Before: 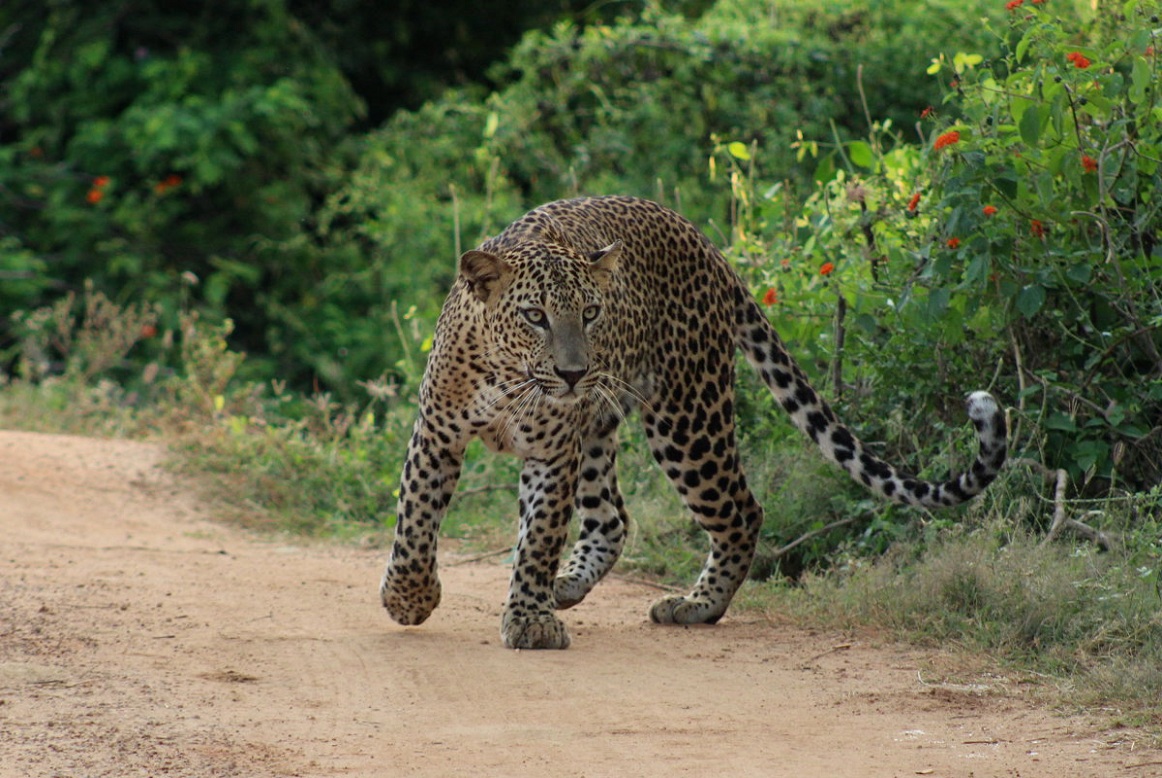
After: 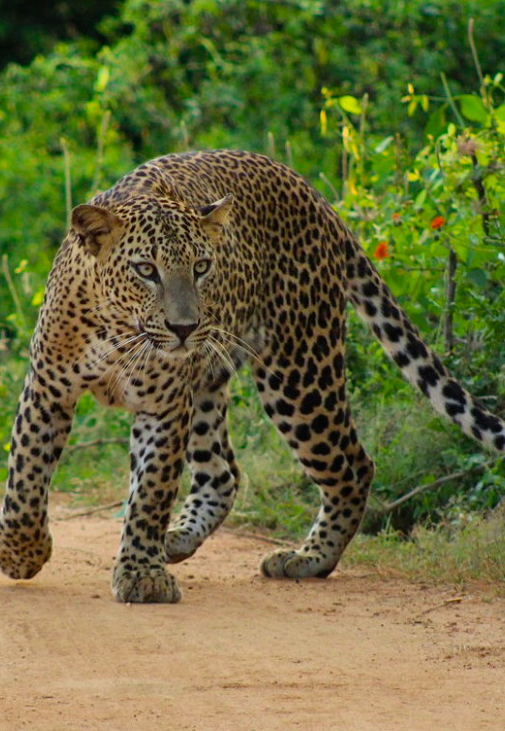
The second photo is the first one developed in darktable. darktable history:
color balance rgb: power › hue 171.06°, perceptual saturation grading › global saturation 25.84%, global vibrance 32.371%
shadows and highlights: soften with gaussian
crop: left 33.539%, top 5.93%, right 22.945%
